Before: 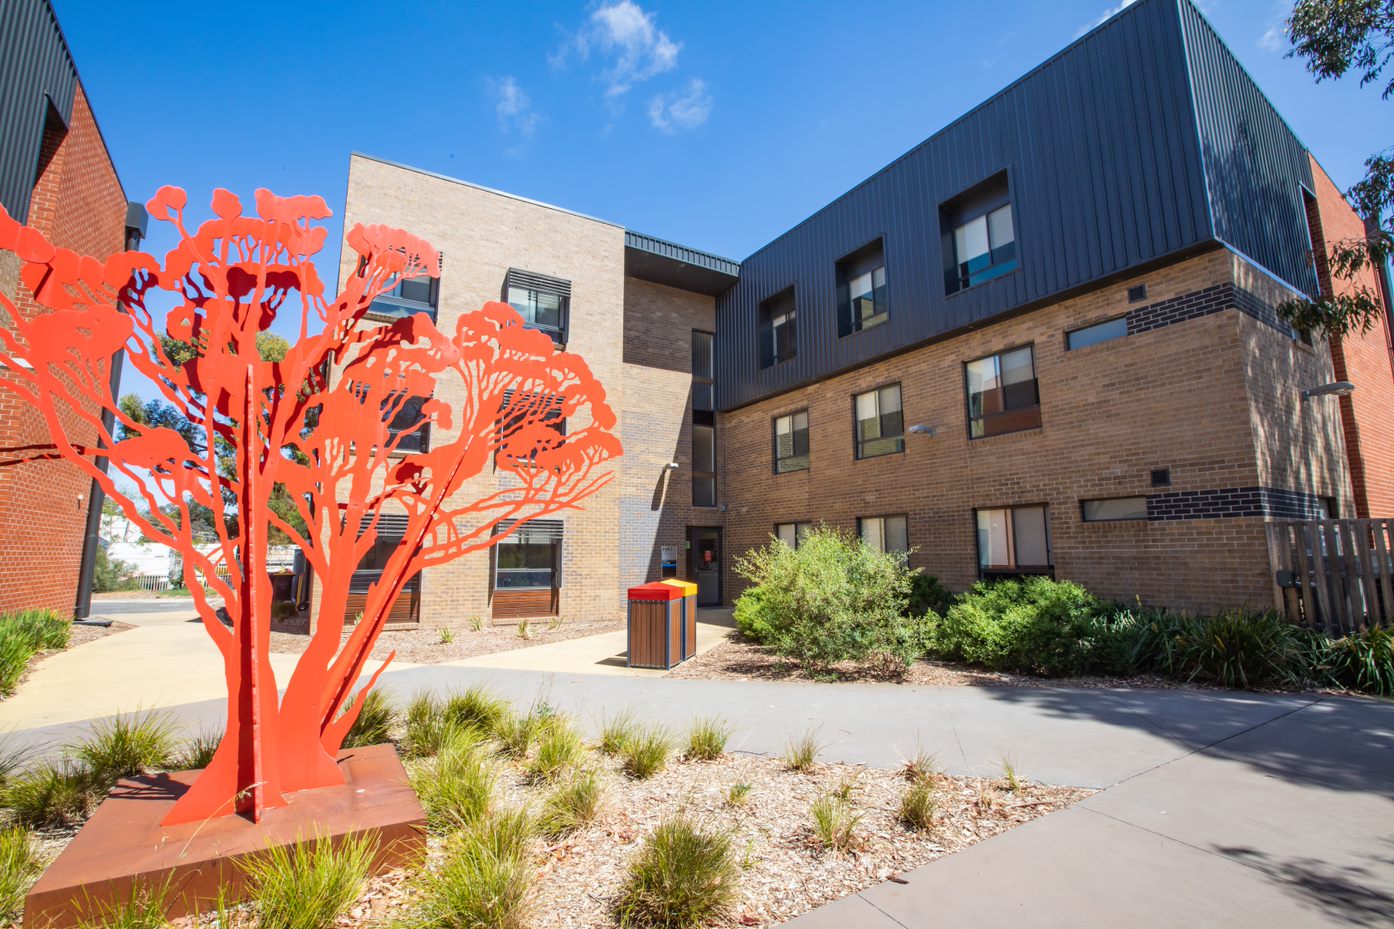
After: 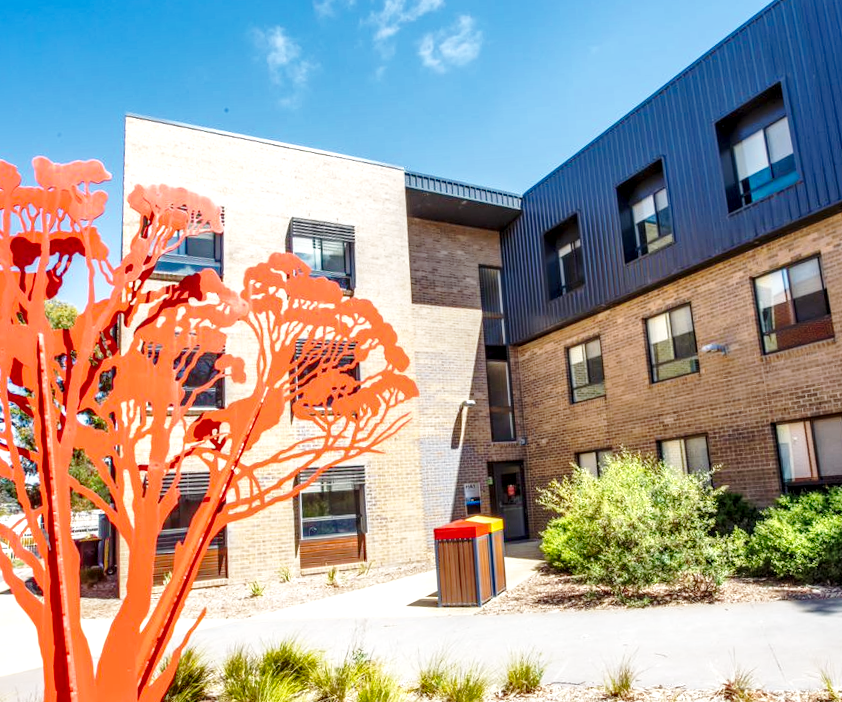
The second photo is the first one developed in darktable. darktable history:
shadows and highlights: on, module defaults
local contrast: detail 150%
crop: left 16.202%, top 11.208%, right 26.045%, bottom 20.557%
rotate and perspective: rotation -4.25°, automatic cropping off
base curve: curves: ch0 [(0, 0) (0.028, 0.03) (0.121, 0.232) (0.46, 0.748) (0.859, 0.968) (1, 1)], preserve colors none
